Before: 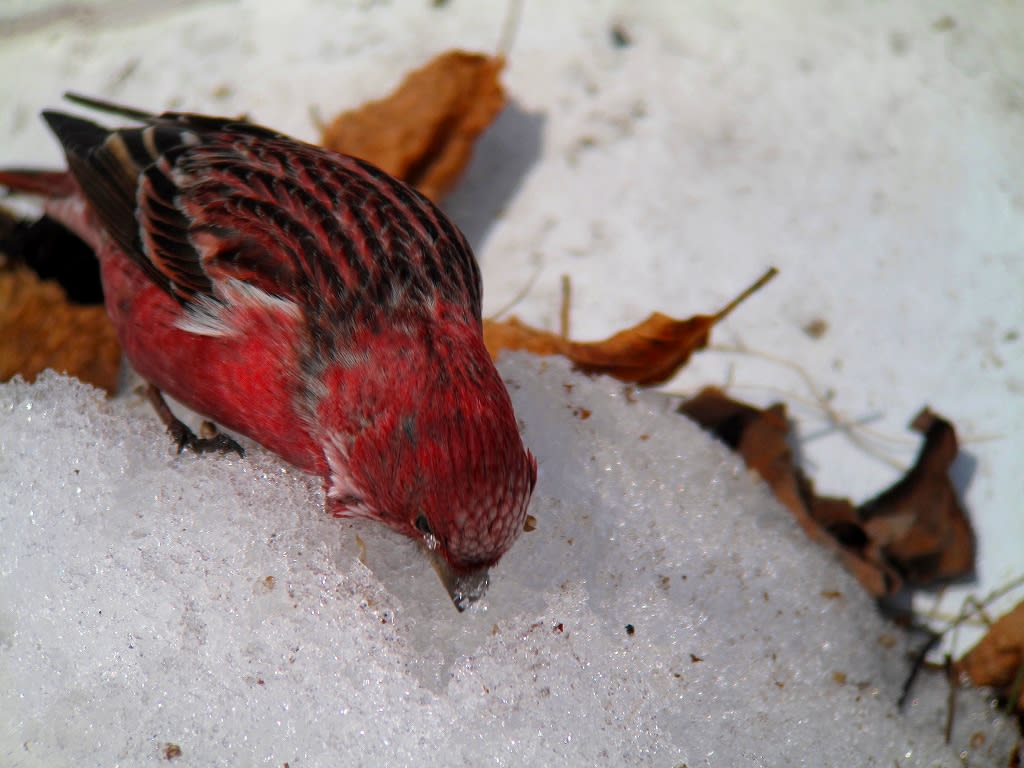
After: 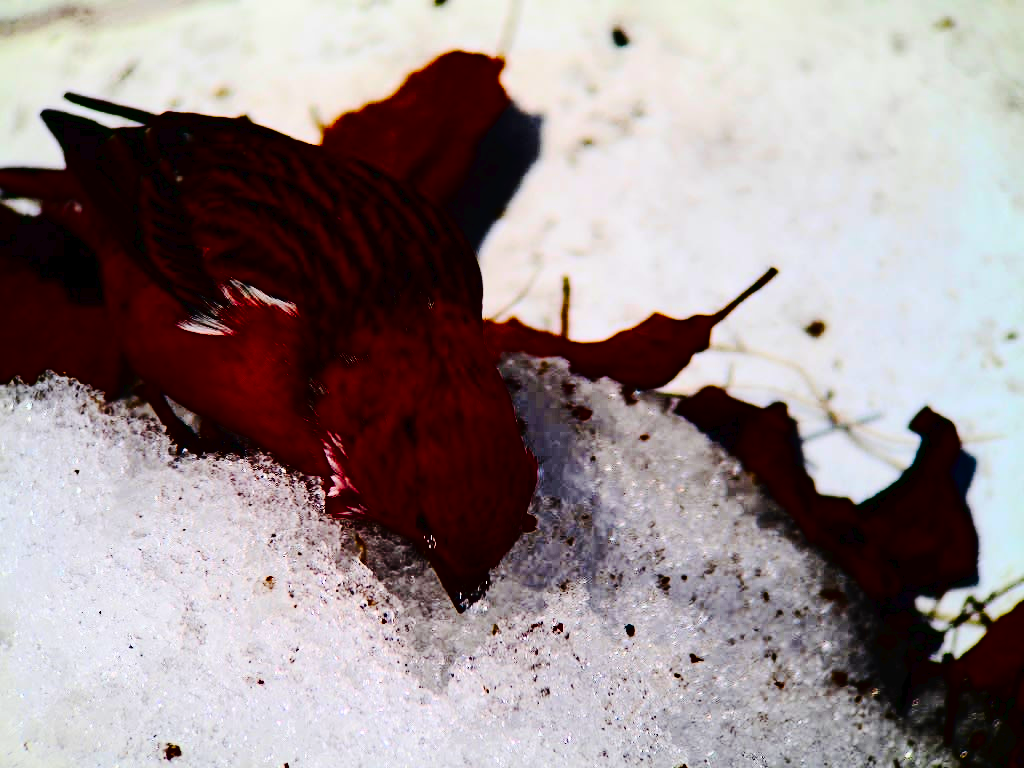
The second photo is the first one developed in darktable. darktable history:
tone curve: curves: ch0 [(0, 0) (0.003, 0.019) (0.011, 0.02) (0.025, 0.019) (0.044, 0.027) (0.069, 0.038) (0.1, 0.056) (0.136, 0.089) (0.177, 0.137) (0.224, 0.187) (0.277, 0.259) (0.335, 0.343) (0.399, 0.437) (0.468, 0.532) (0.543, 0.613) (0.623, 0.685) (0.709, 0.752) (0.801, 0.822) (0.898, 0.9) (1, 1)], preserve colors none
contrast brightness saturation: contrast 0.77, brightness -1, saturation 1
